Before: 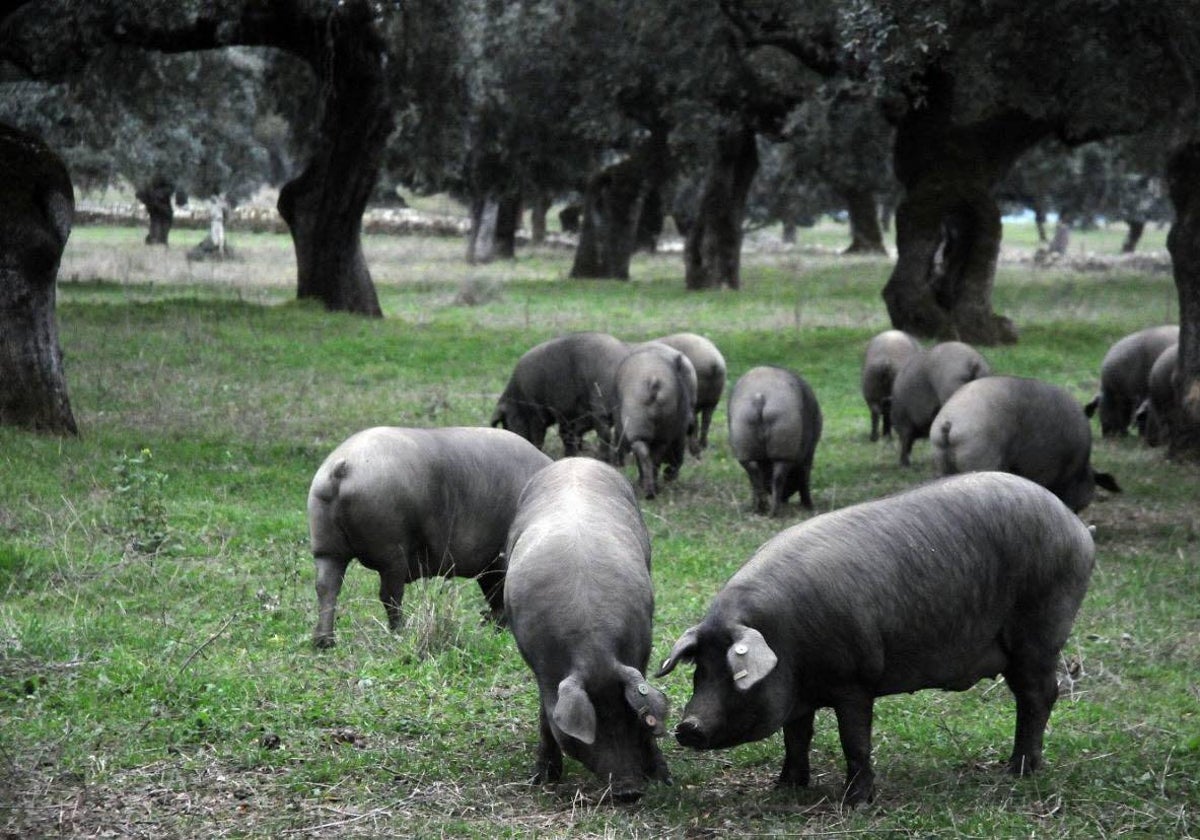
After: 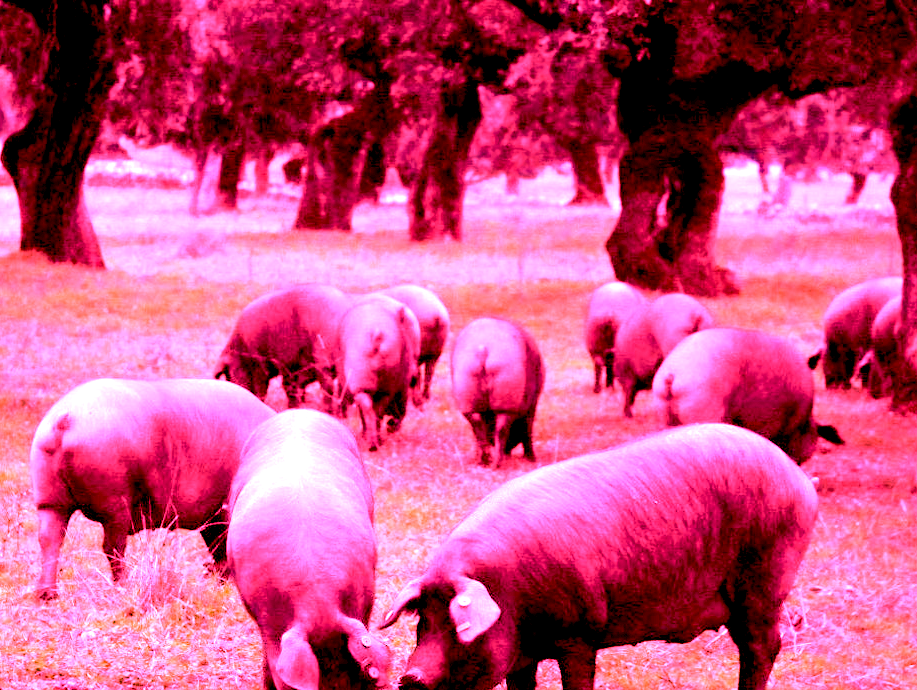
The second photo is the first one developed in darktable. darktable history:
crop: left 23.095%, top 5.827%, bottom 11.854%
white balance: red 4.26, blue 1.802
exposure: black level correction 0.031, exposure 0.304 EV, compensate highlight preservation false
